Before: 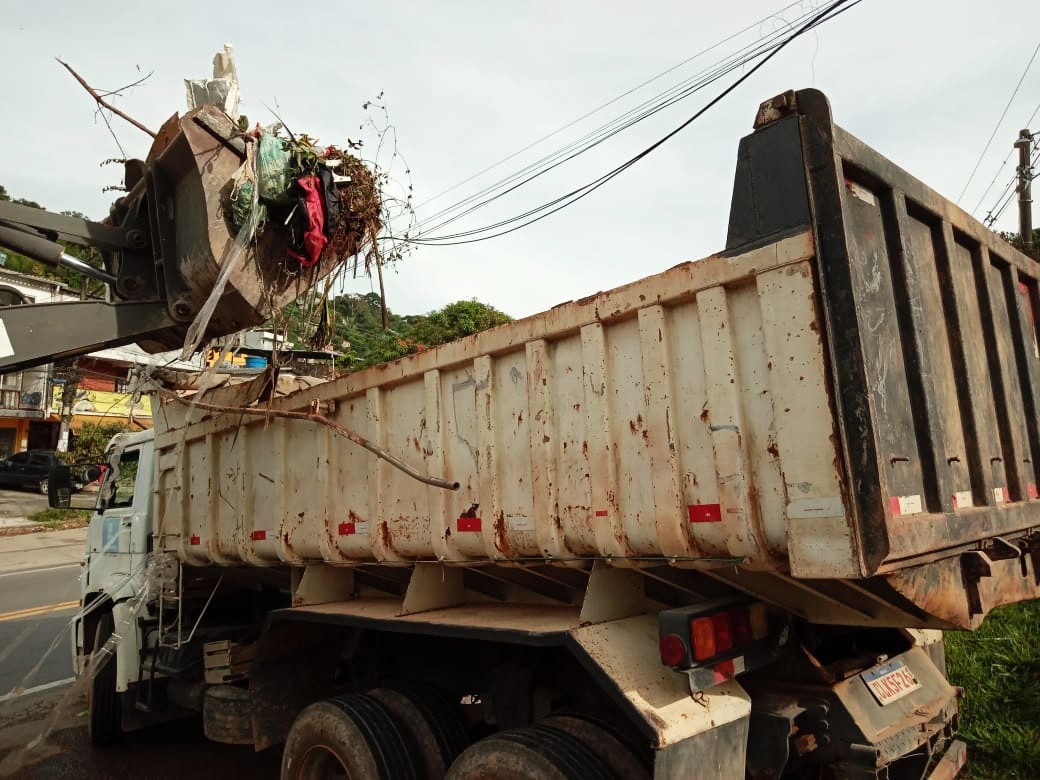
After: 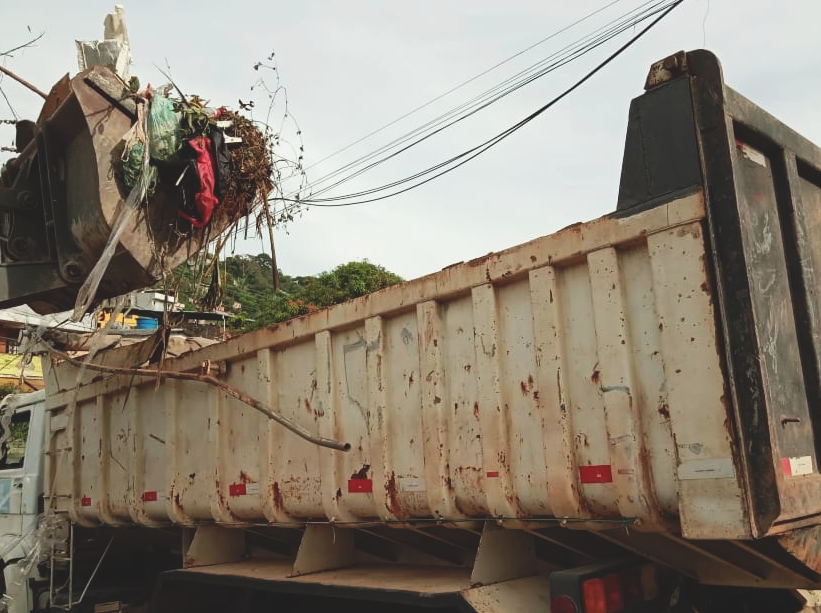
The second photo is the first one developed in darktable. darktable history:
exposure: black level correction -0.015, exposure -0.128 EV, compensate exposure bias true, compensate highlight preservation false
crop and rotate: left 10.56%, top 5.015%, right 10.453%, bottom 16.278%
